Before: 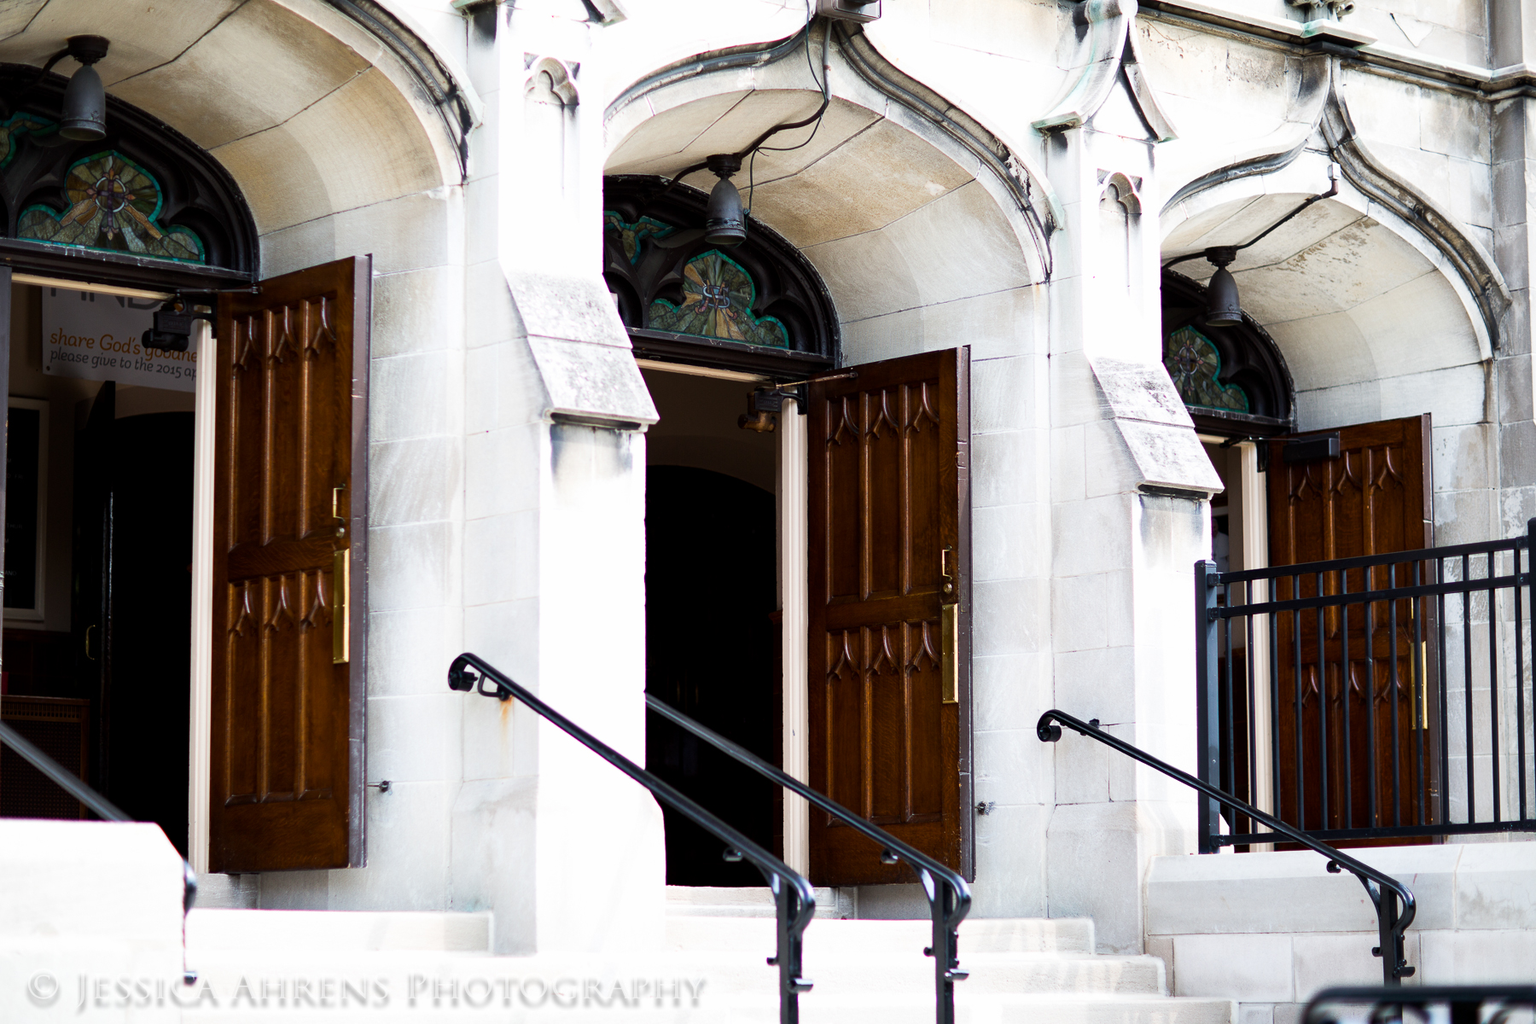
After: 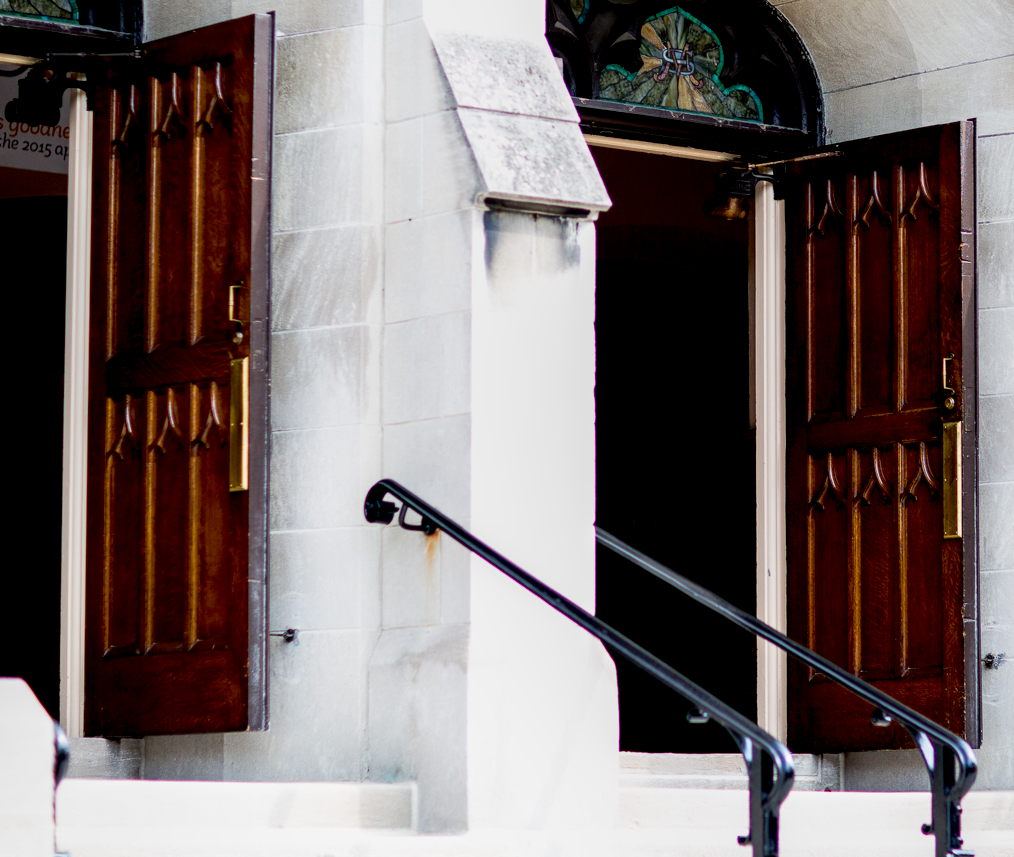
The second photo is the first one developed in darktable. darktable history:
crop: left 8.966%, top 23.852%, right 34.699%, bottom 4.703%
local contrast: on, module defaults
exposure: black level correction 0.016, exposure -0.009 EV, compensate highlight preservation false
